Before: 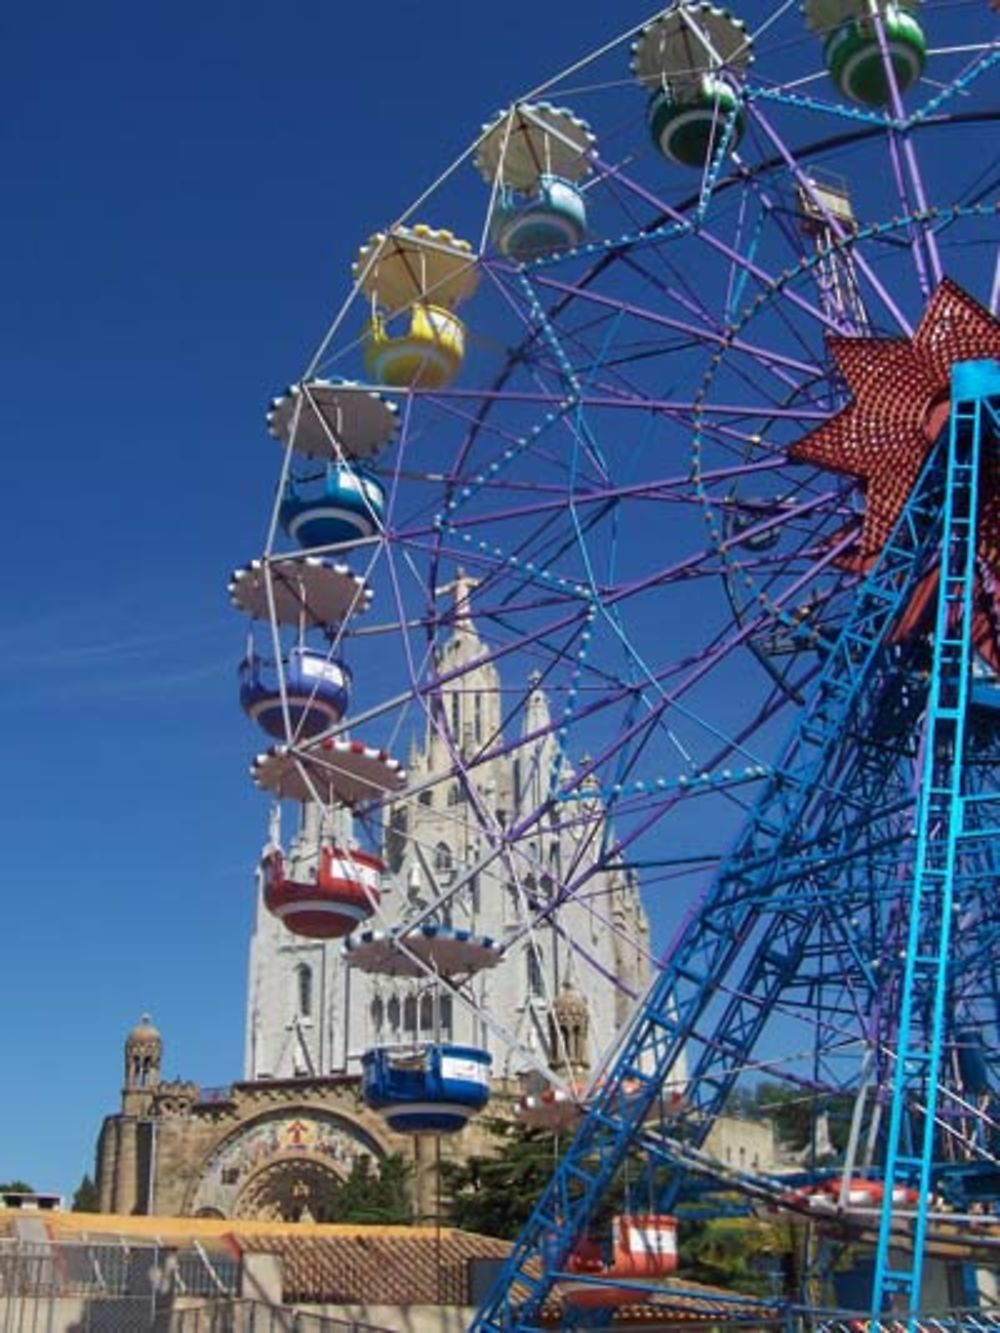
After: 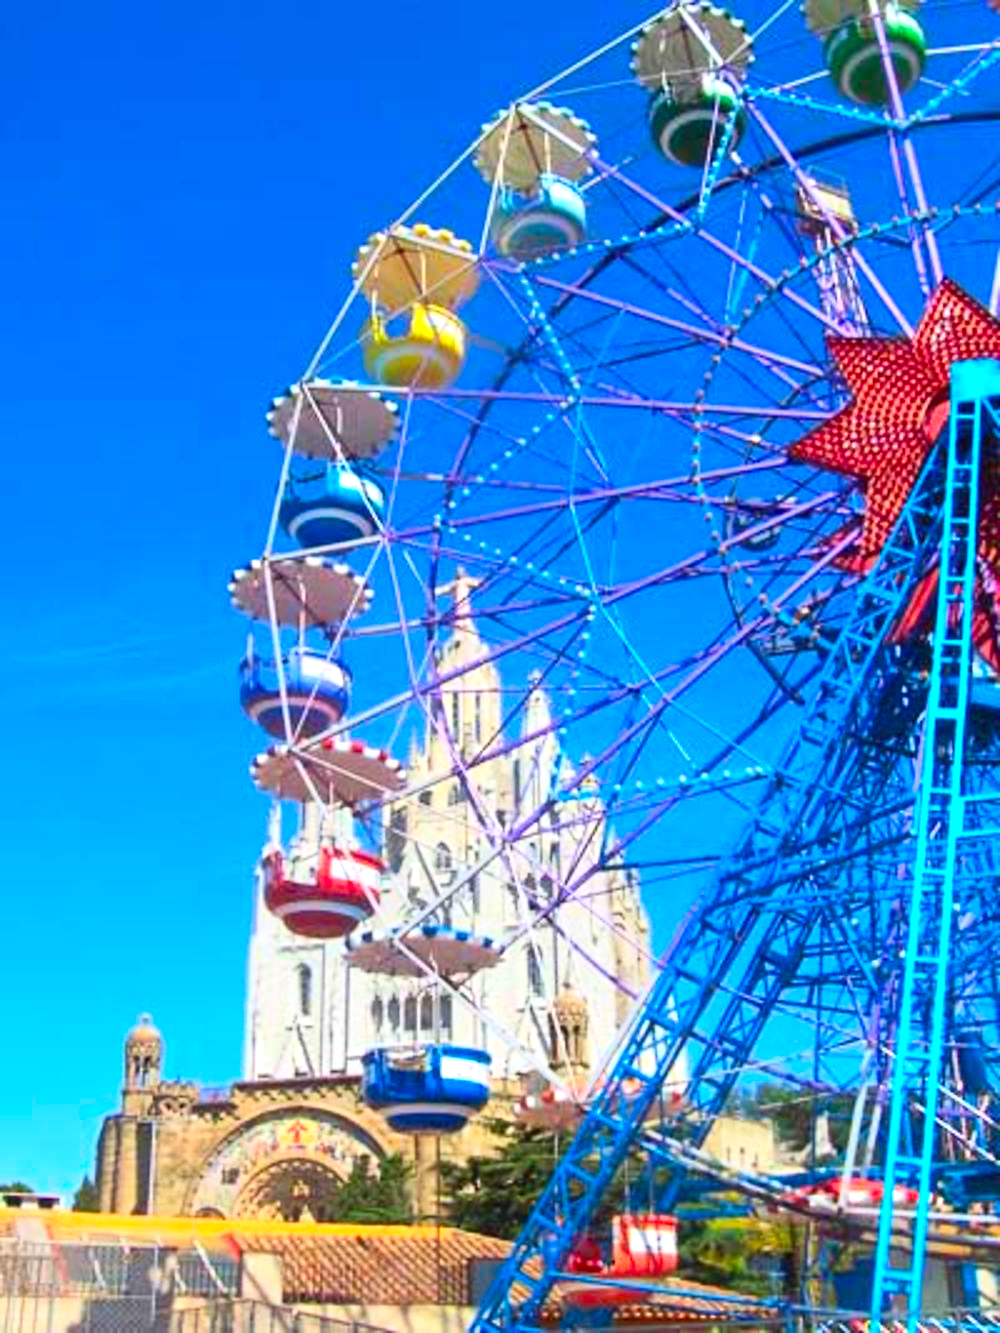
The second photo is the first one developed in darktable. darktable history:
exposure: black level correction 0, exposure 0.7 EV, compensate exposure bias true, compensate highlight preservation false
contrast brightness saturation: contrast 0.2, brightness 0.2, saturation 0.8
